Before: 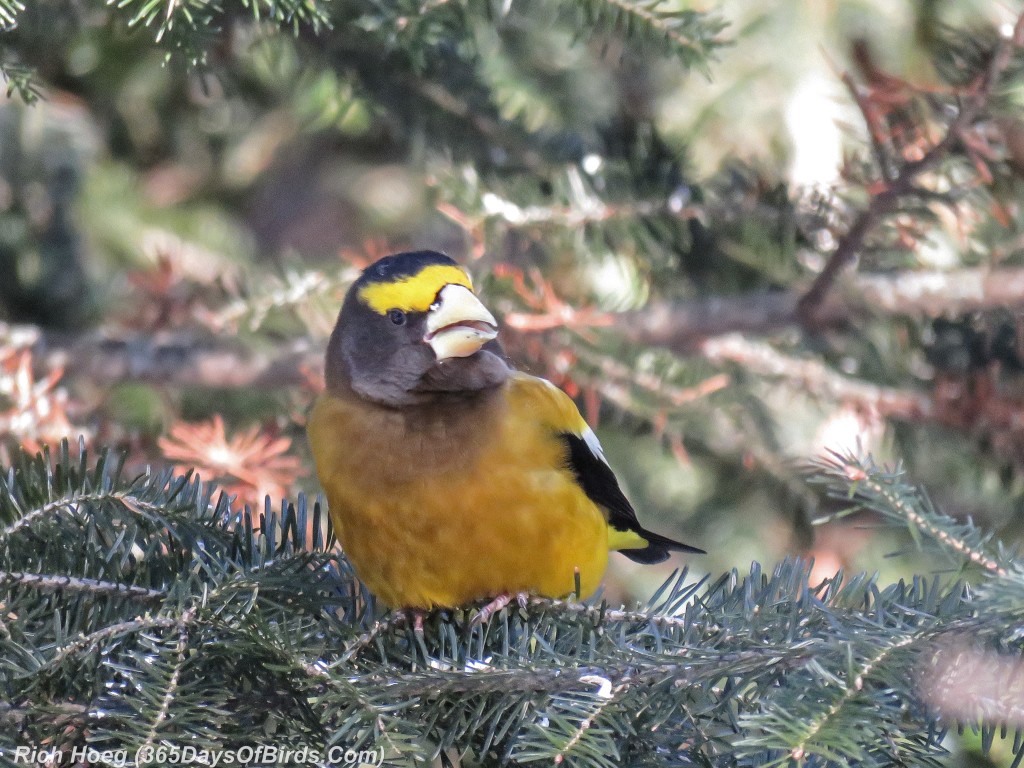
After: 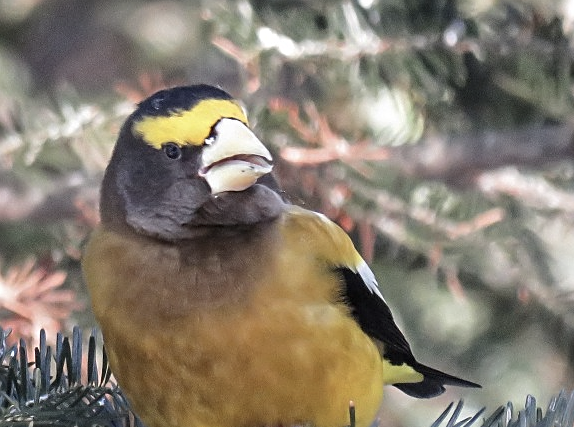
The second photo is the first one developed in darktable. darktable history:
sharpen: on, module defaults
crop and rotate: left 22.028%, top 21.736%, right 21.865%, bottom 22.639%
contrast brightness saturation: contrast 0.099, saturation -0.288
